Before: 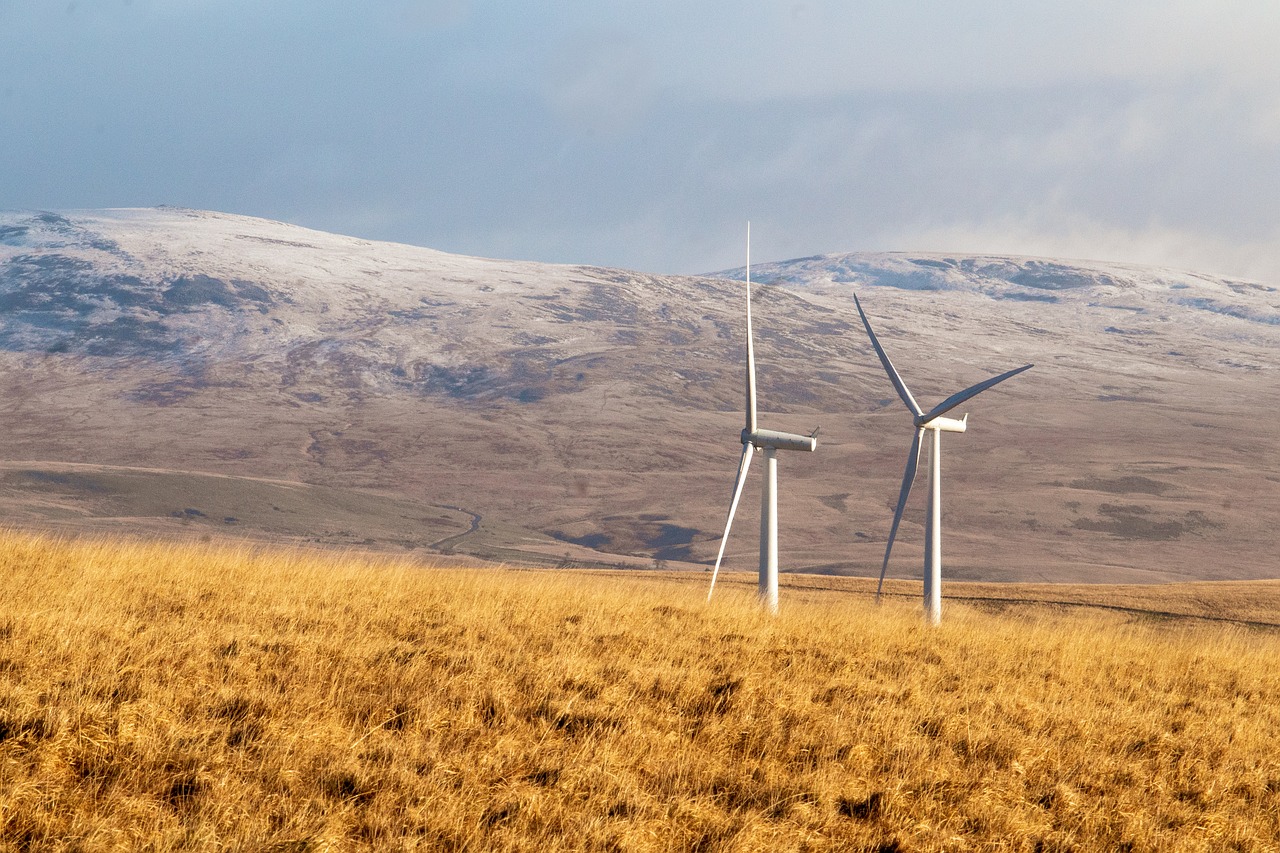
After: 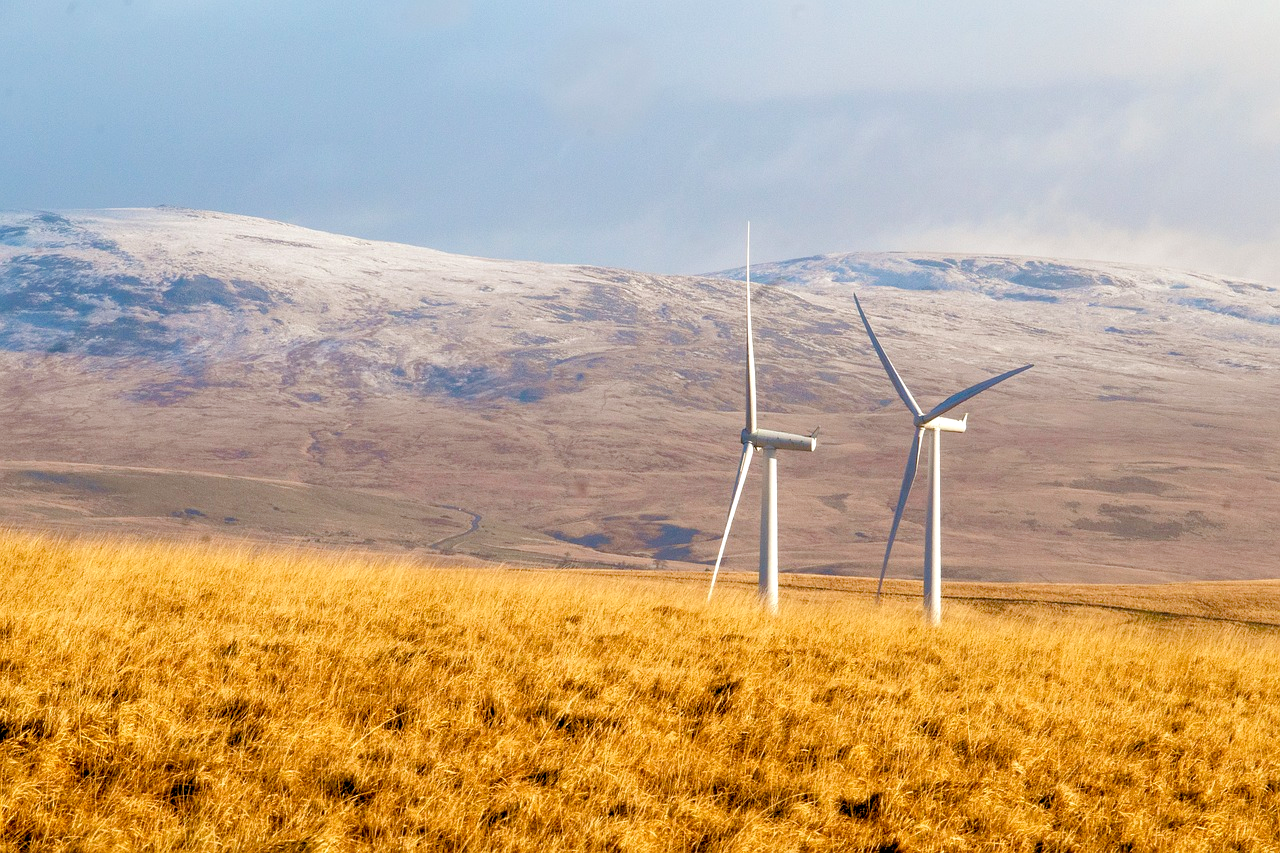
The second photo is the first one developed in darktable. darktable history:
color balance rgb: global offset › luminance -0.352%, perceptual saturation grading › global saturation 20%, perceptual saturation grading › highlights -24.873%, perceptual saturation grading › shadows 49.339%, perceptual brilliance grading › global brilliance 9.304%, perceptual brilliance grading › shadows 14.572%, contrast -9.351%
